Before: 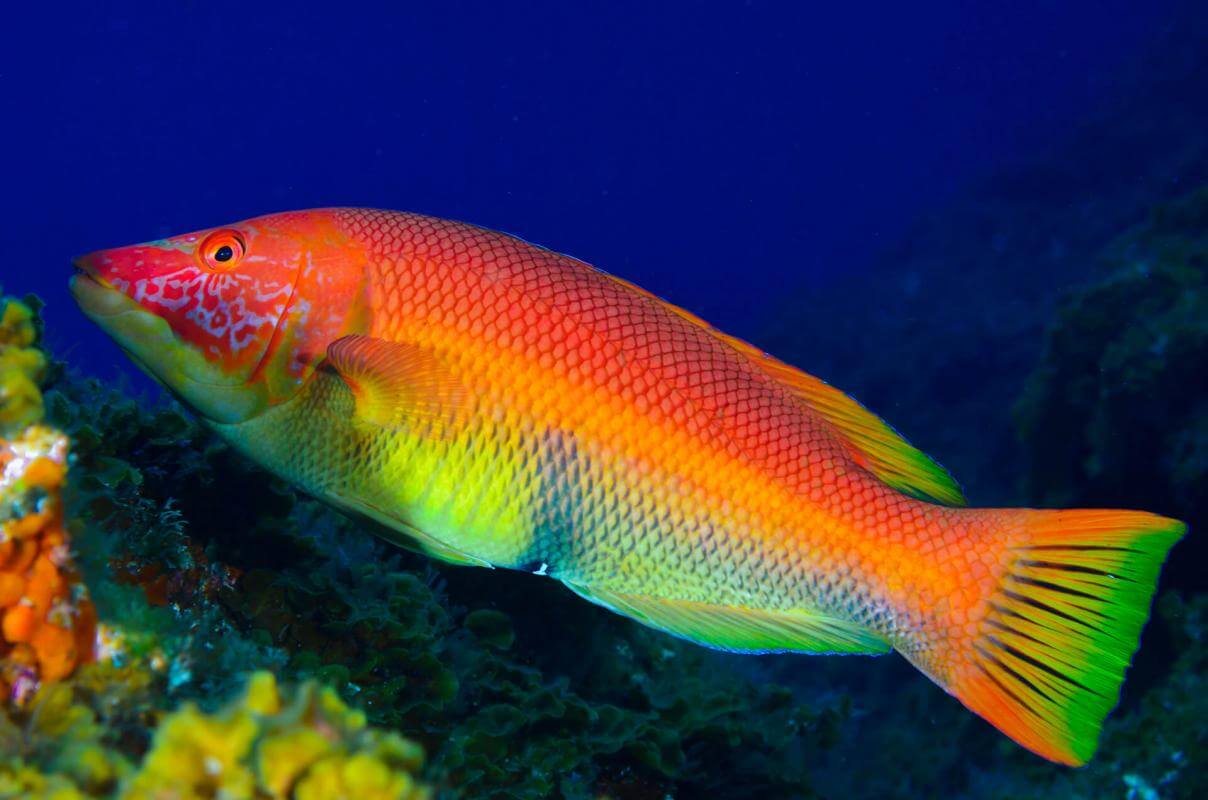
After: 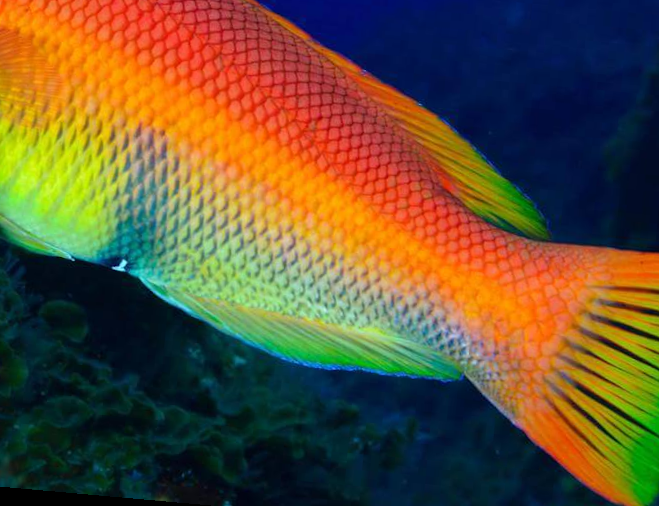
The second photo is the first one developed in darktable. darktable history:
rotate and perspective: rotation 5.12°, automatic cropping off
crop: left 34.479%, top 38.822%, right 13.718%, bottom 5.172%
